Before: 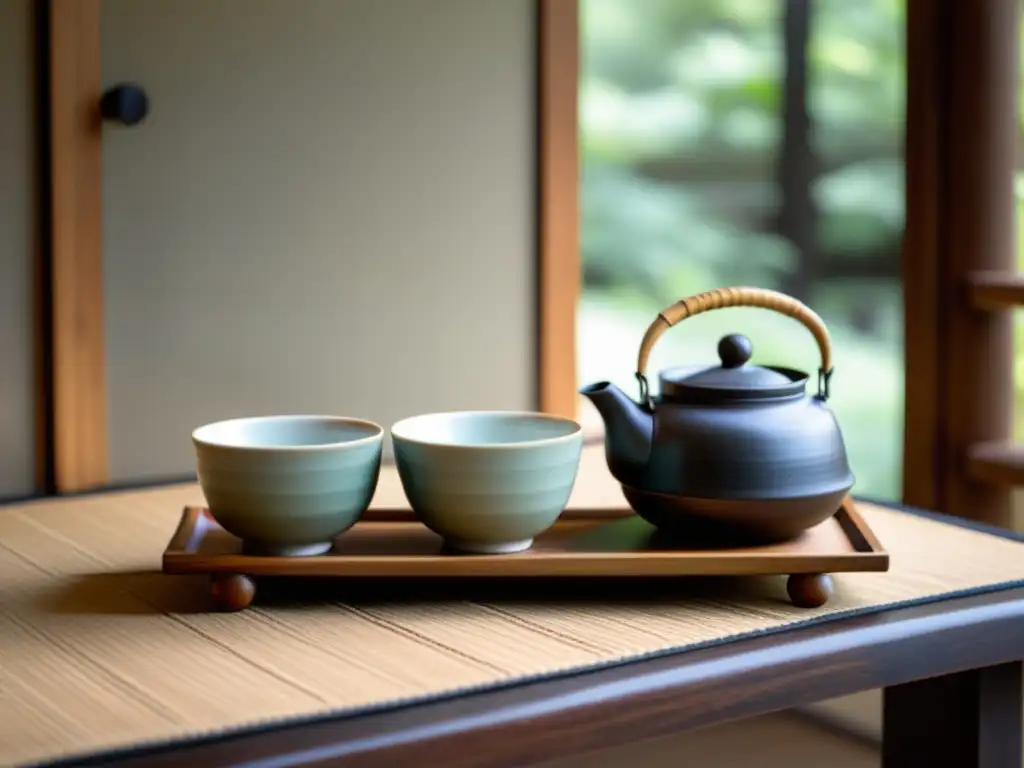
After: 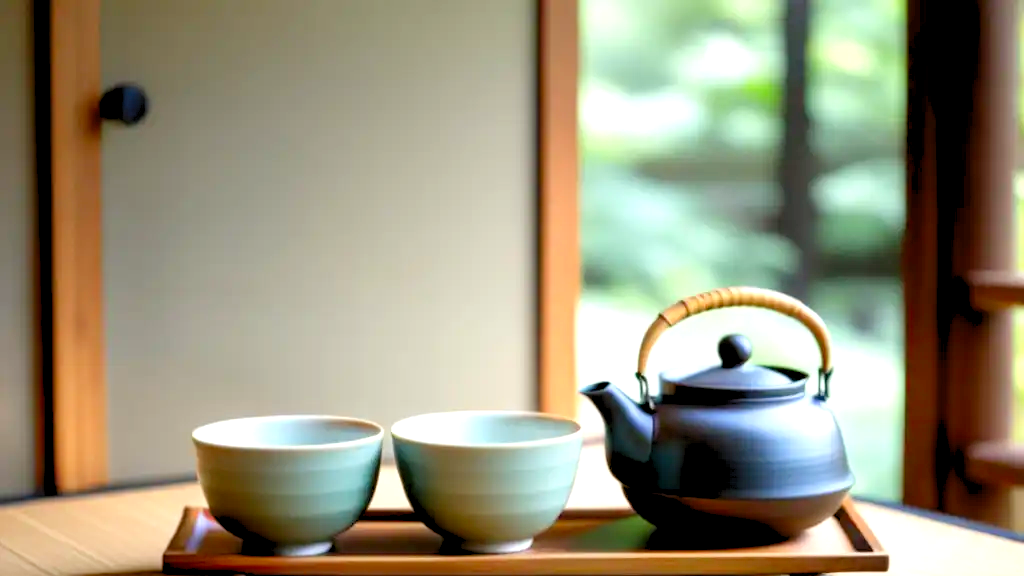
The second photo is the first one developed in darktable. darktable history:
levels: levels [0.036, 0.364, 0.827]
contrast brightness saturation: brightness -0.09
crop: bottom 24.967%
